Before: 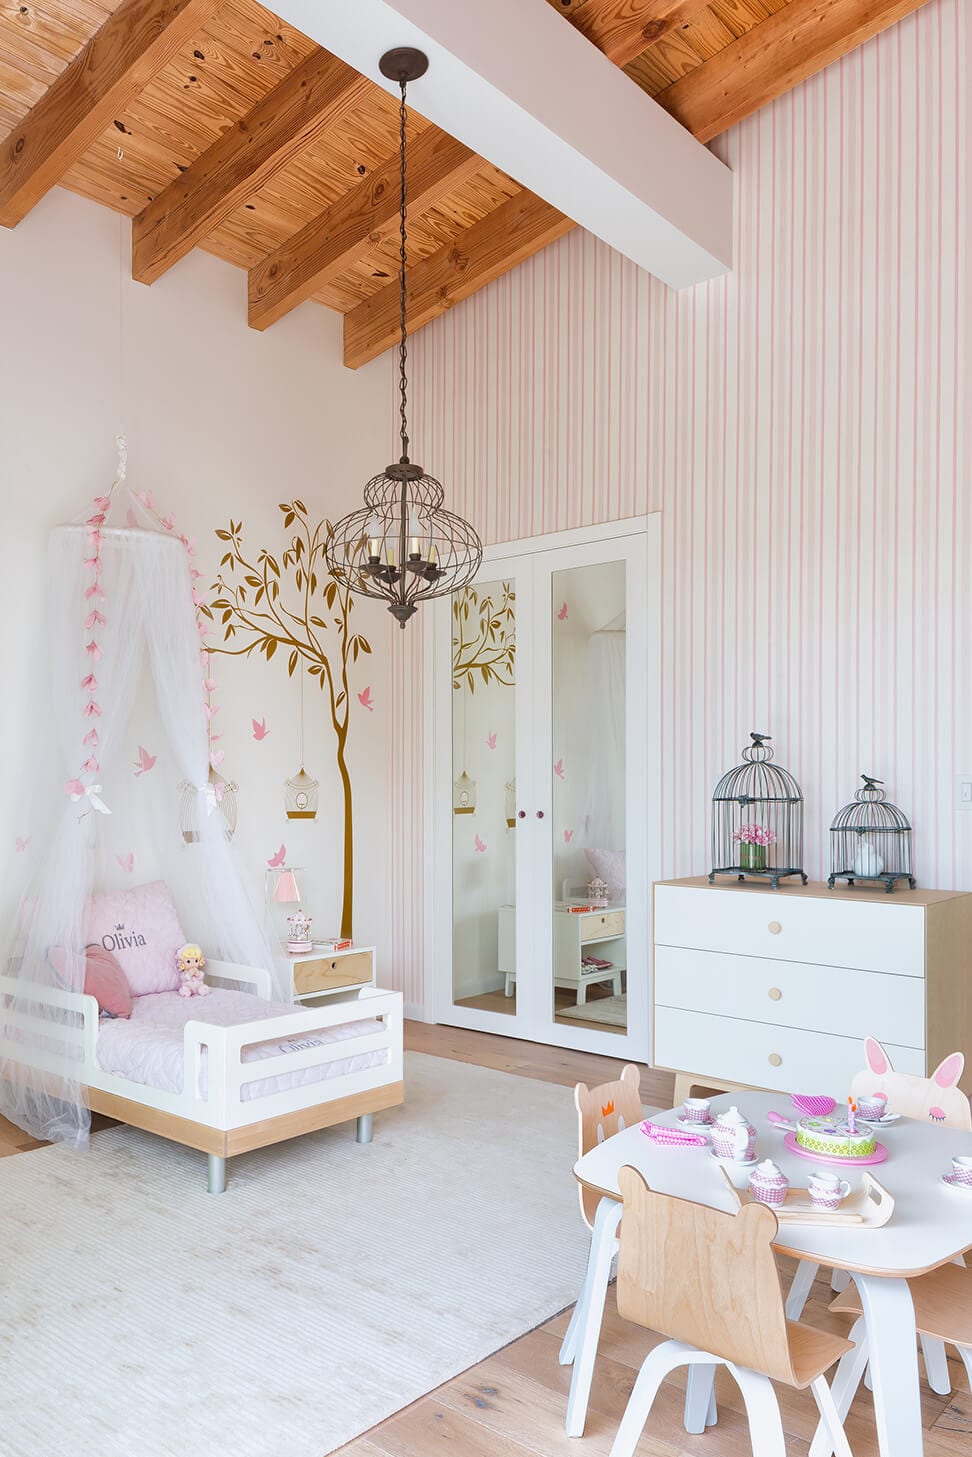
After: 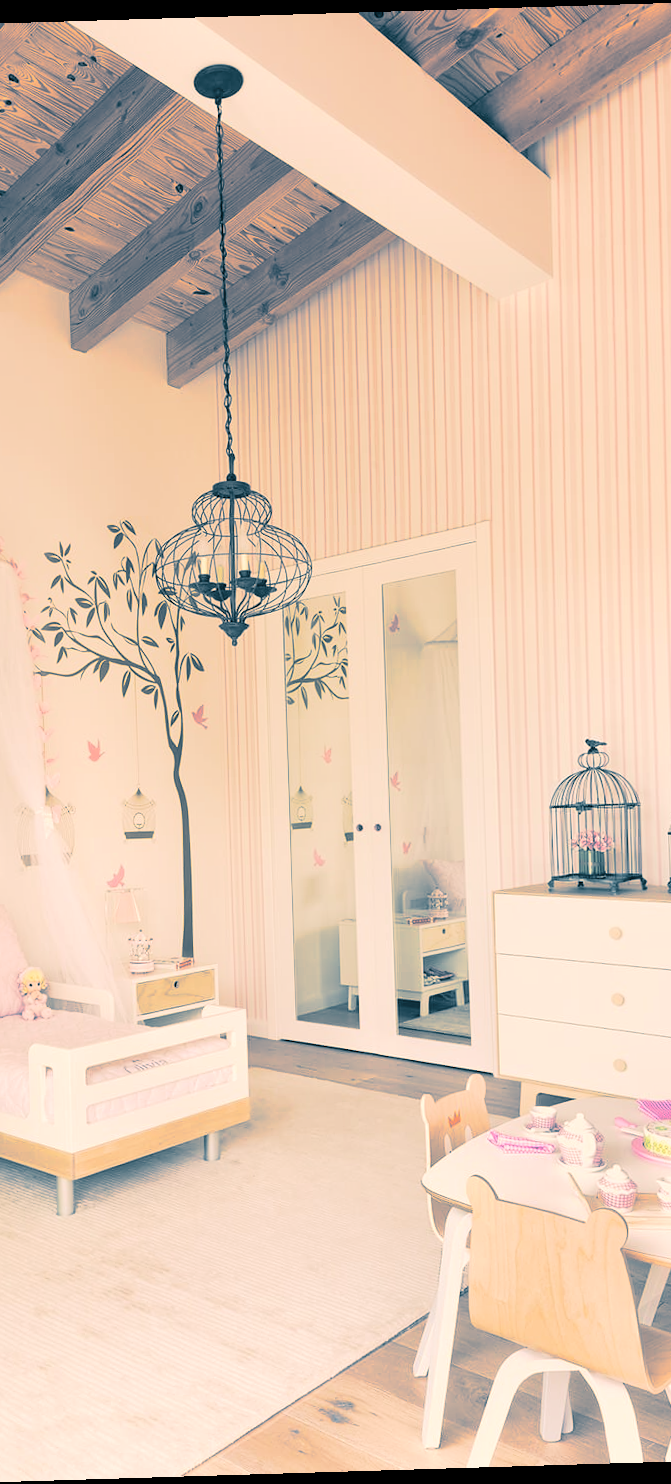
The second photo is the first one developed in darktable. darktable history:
color correction: highlights a* 8.98, highlights b* 15.09, shadows a* -0.49, shadows b* 26.52
contrast brightness saturation: contrast 0.15, brightness 0.05
crop and rotate: left 18.442%, right 15.508%
tone curve: curves: ch0 [(0, 0) (0.003, 0.128) (0.011, 0.133) (0.025, 0.133) (0.044, 0.141) (0.069, 0.152) (0.1, 0.169) (0.136, 0.201) (0.177, 0.239) (0.224, 0.294) (0.277, 0.358) (0.335, 0.428) (0.399, 0.488) (0.468, 0.55) (0.543, 0.611) (0.623, 0.678) (0.709, 0.755) (0.801, 0.843) (0.898, 0.91) (1, 1)], preserve colors none
split-toning: shadows › hue 212.4°, balance -70
tone equalizer: on, module defaults
rotate and perspective: rotation -1.75°, automatic cropping off
